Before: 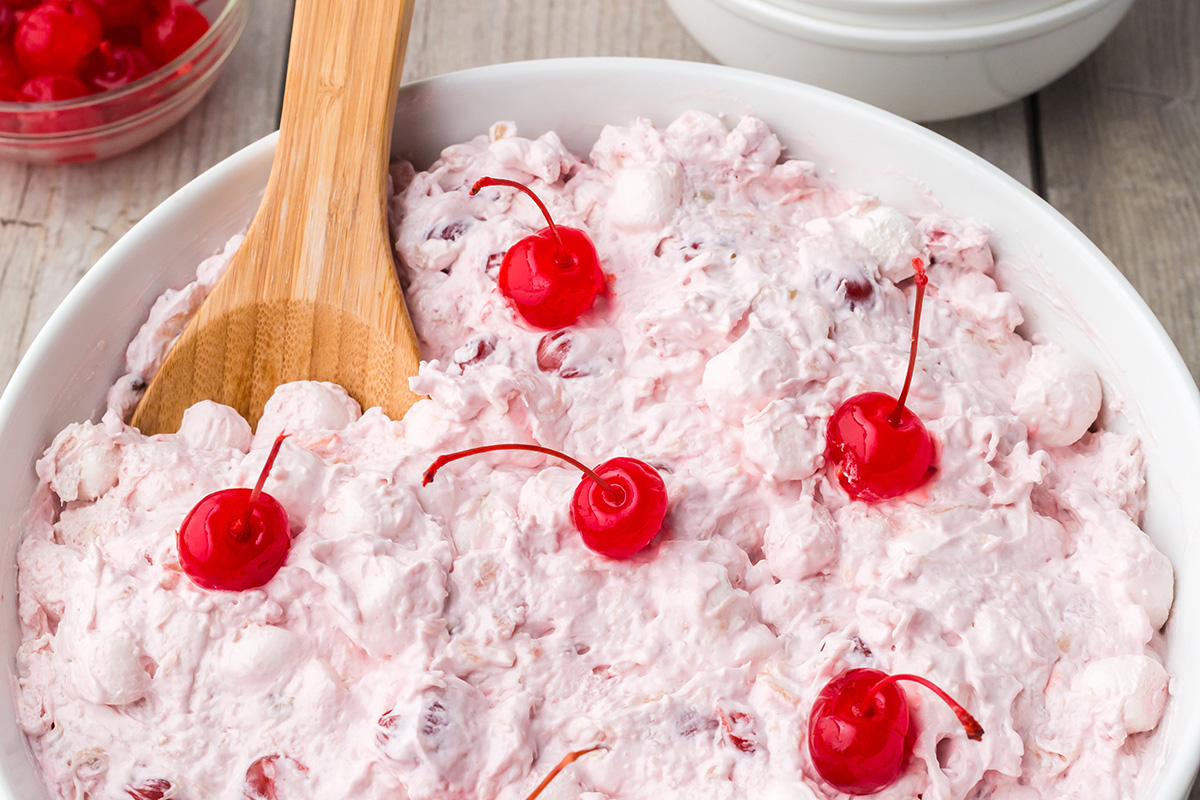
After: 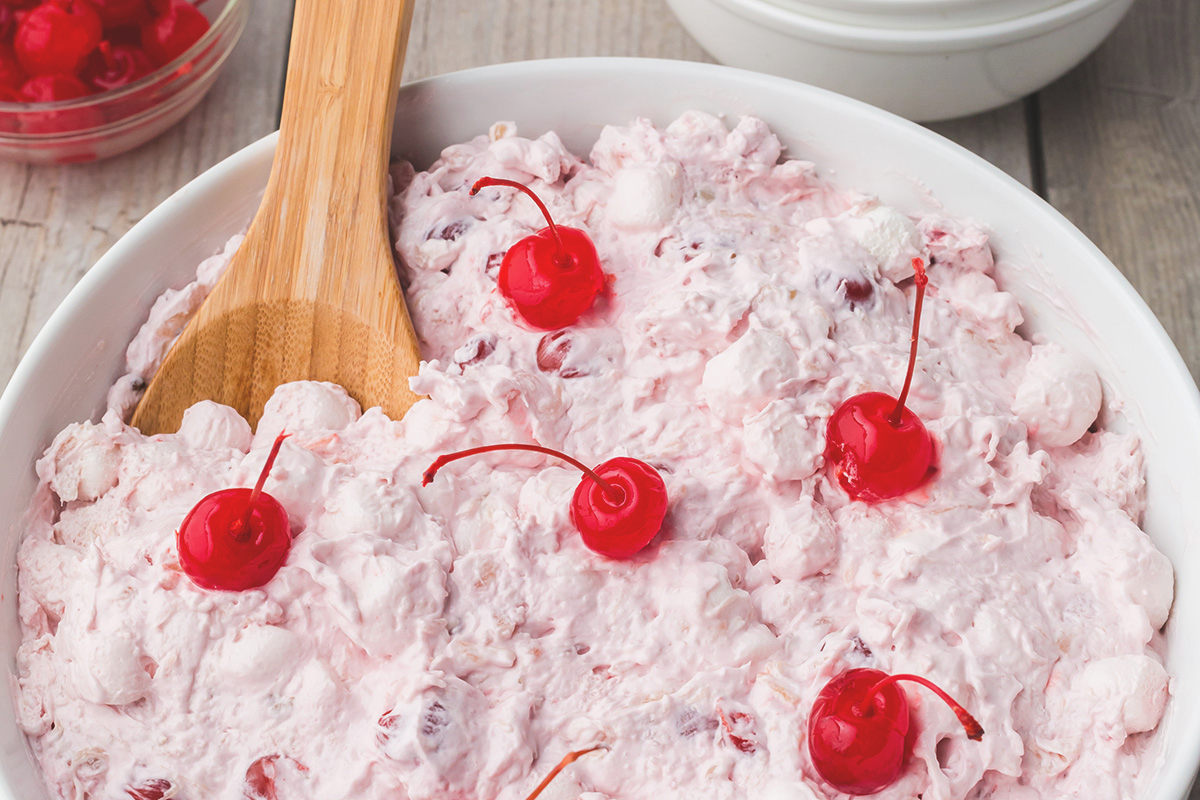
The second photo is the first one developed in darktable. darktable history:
exposure: black level correction -0.015, exposure -0.136 EV, compensate exposure bias true, compensate highlight preservation false
